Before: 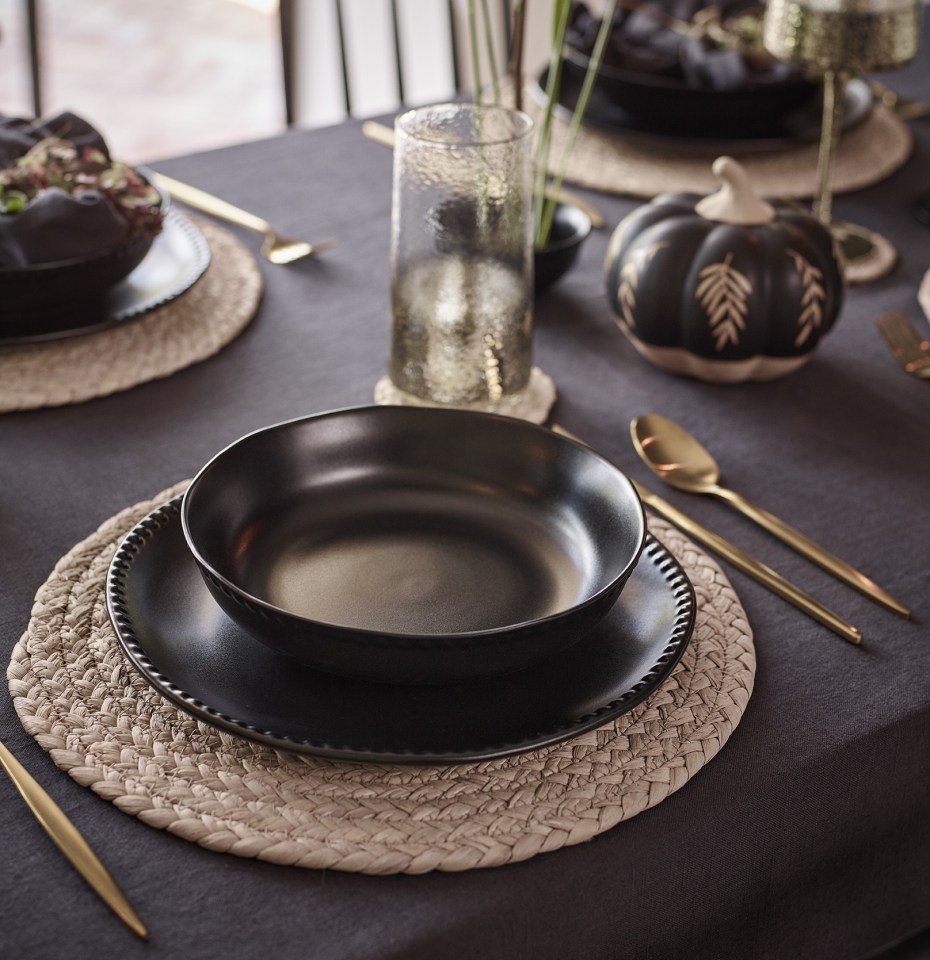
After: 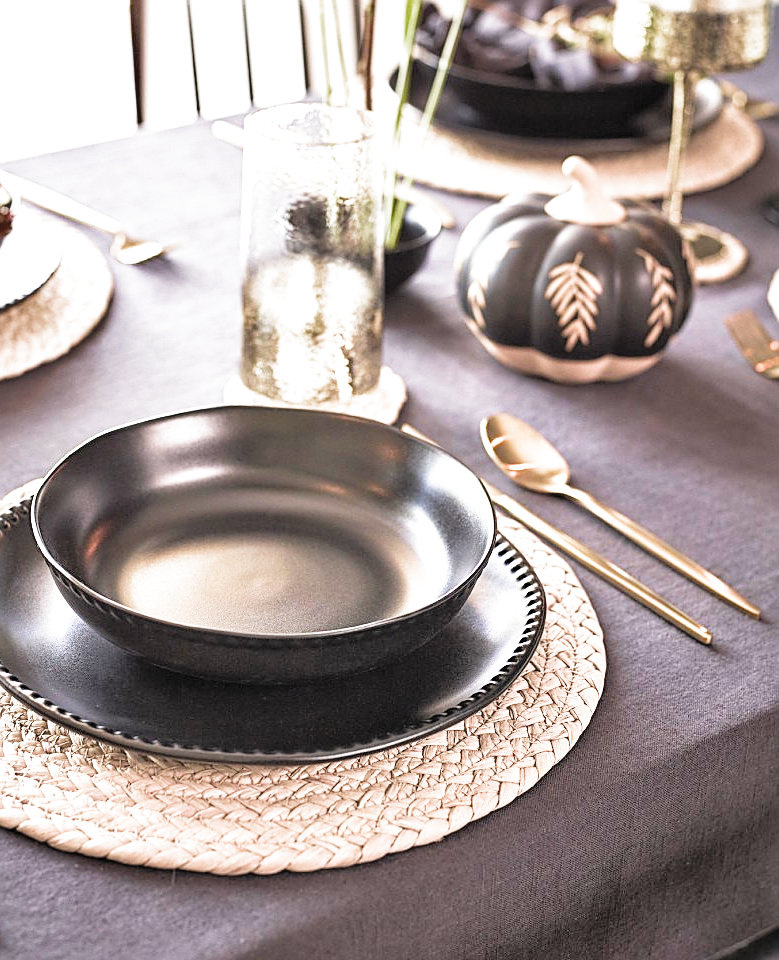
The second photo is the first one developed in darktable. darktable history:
contrast brightness saturation: brightness 0.27
shadows and highlights: soften with gaussian
crop: left 16.131%
exposure: black level correction 0.001, exposure 1.804 EV, compensate highlight preservation false
sharpen: on, module defaults
filmic rgb: middle gray luminance 21.98%, black relative exposure -14.08 EV, white relative exposure 2.97 EV, target black luminance 0%, hardness 8.73, latitude 60.32%, contrast 1.211, highlights saturation mix 5.94%, shadows ↔ highlights balance 40.99%, color science v4 (2020)
